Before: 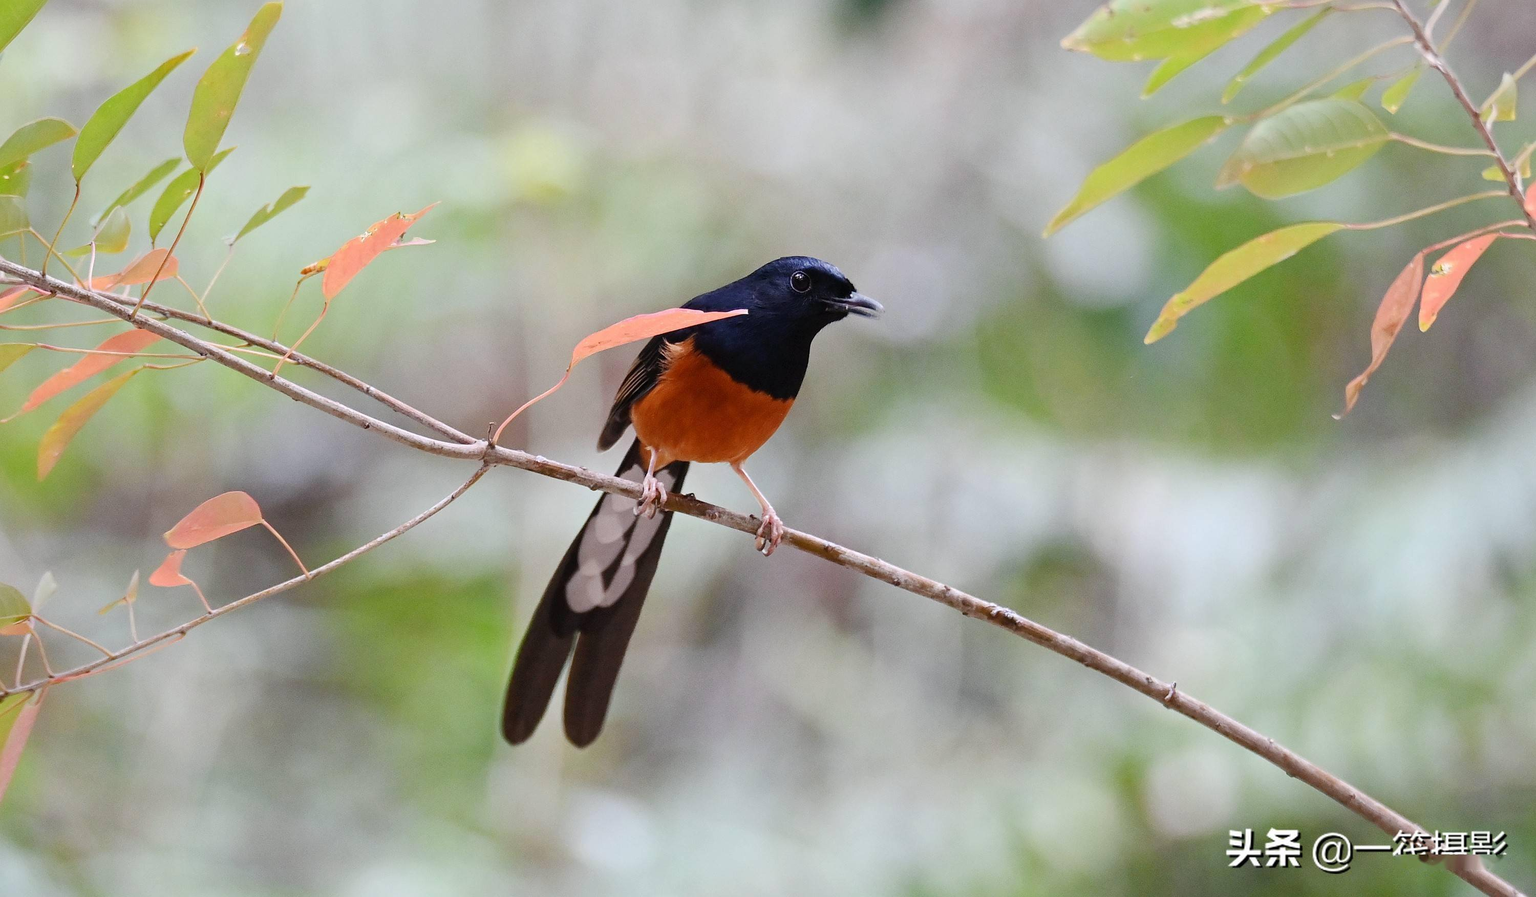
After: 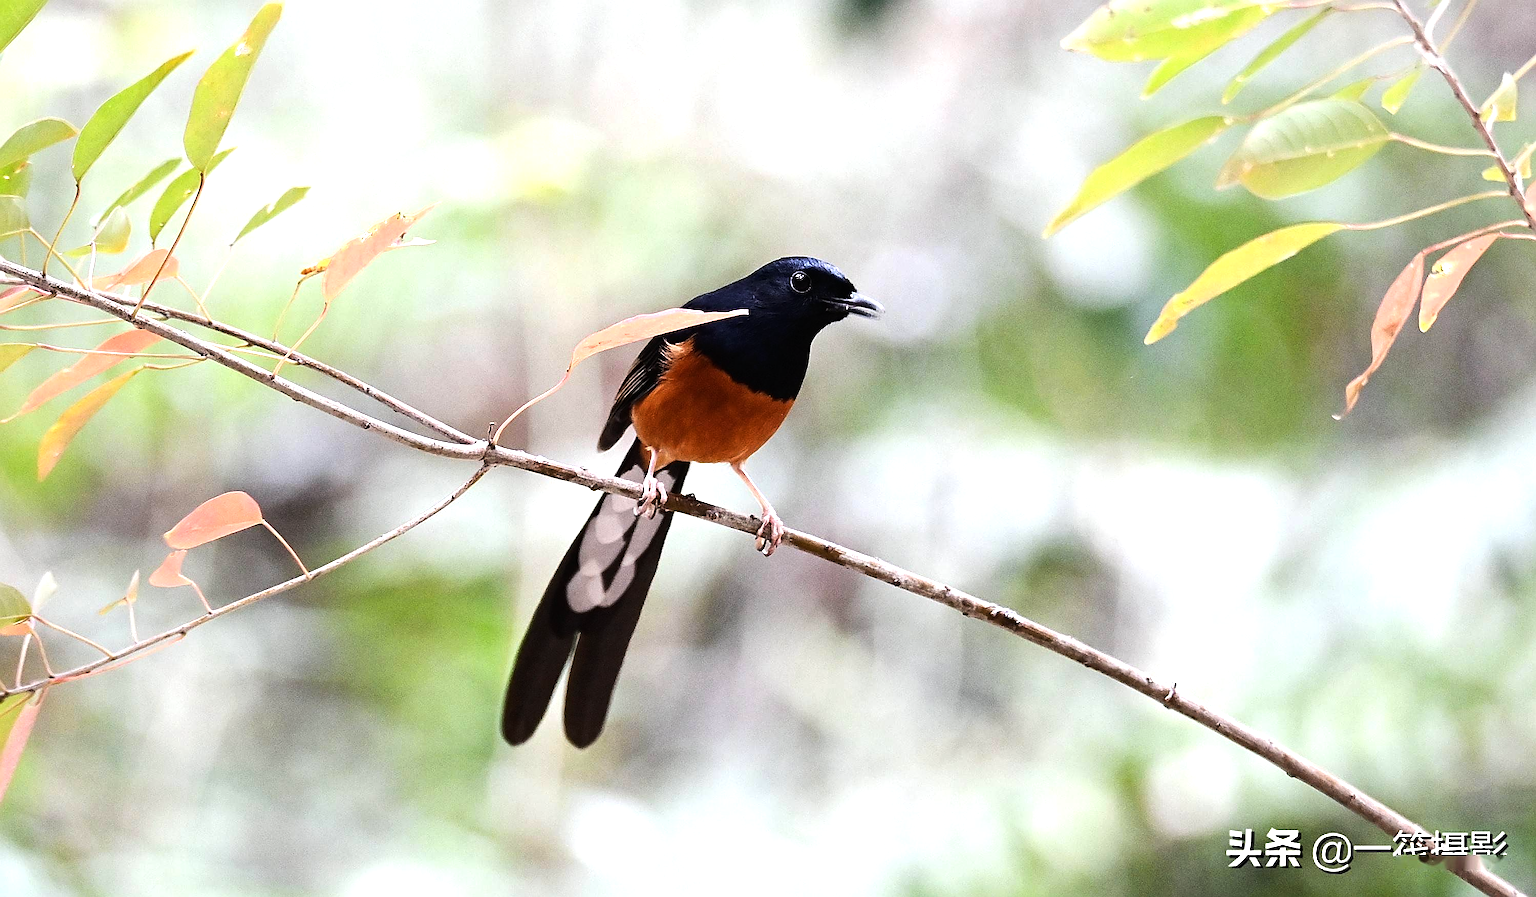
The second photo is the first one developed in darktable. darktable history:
sharpen: amount 0.561
tone equalizer: -8 EV -1.05 EV, -7 EV -1.03 EV, -6 EV -0.836 EV, -5 EV -0.544 EV, -3 EV 0.602 EV, -2 EV 0.873 EV, -1 EV 0.999 EV, +0 EV 1.06 EV, edges refinement/feathering 500, mask exposure compensation -1.57 EV, preserve details no
tone curve: curves: ch0 [(0, 0) (0.161, 0.144) (0.501, 0.497) (1, 1)], color space Lab, linked channels, preserve colors none
